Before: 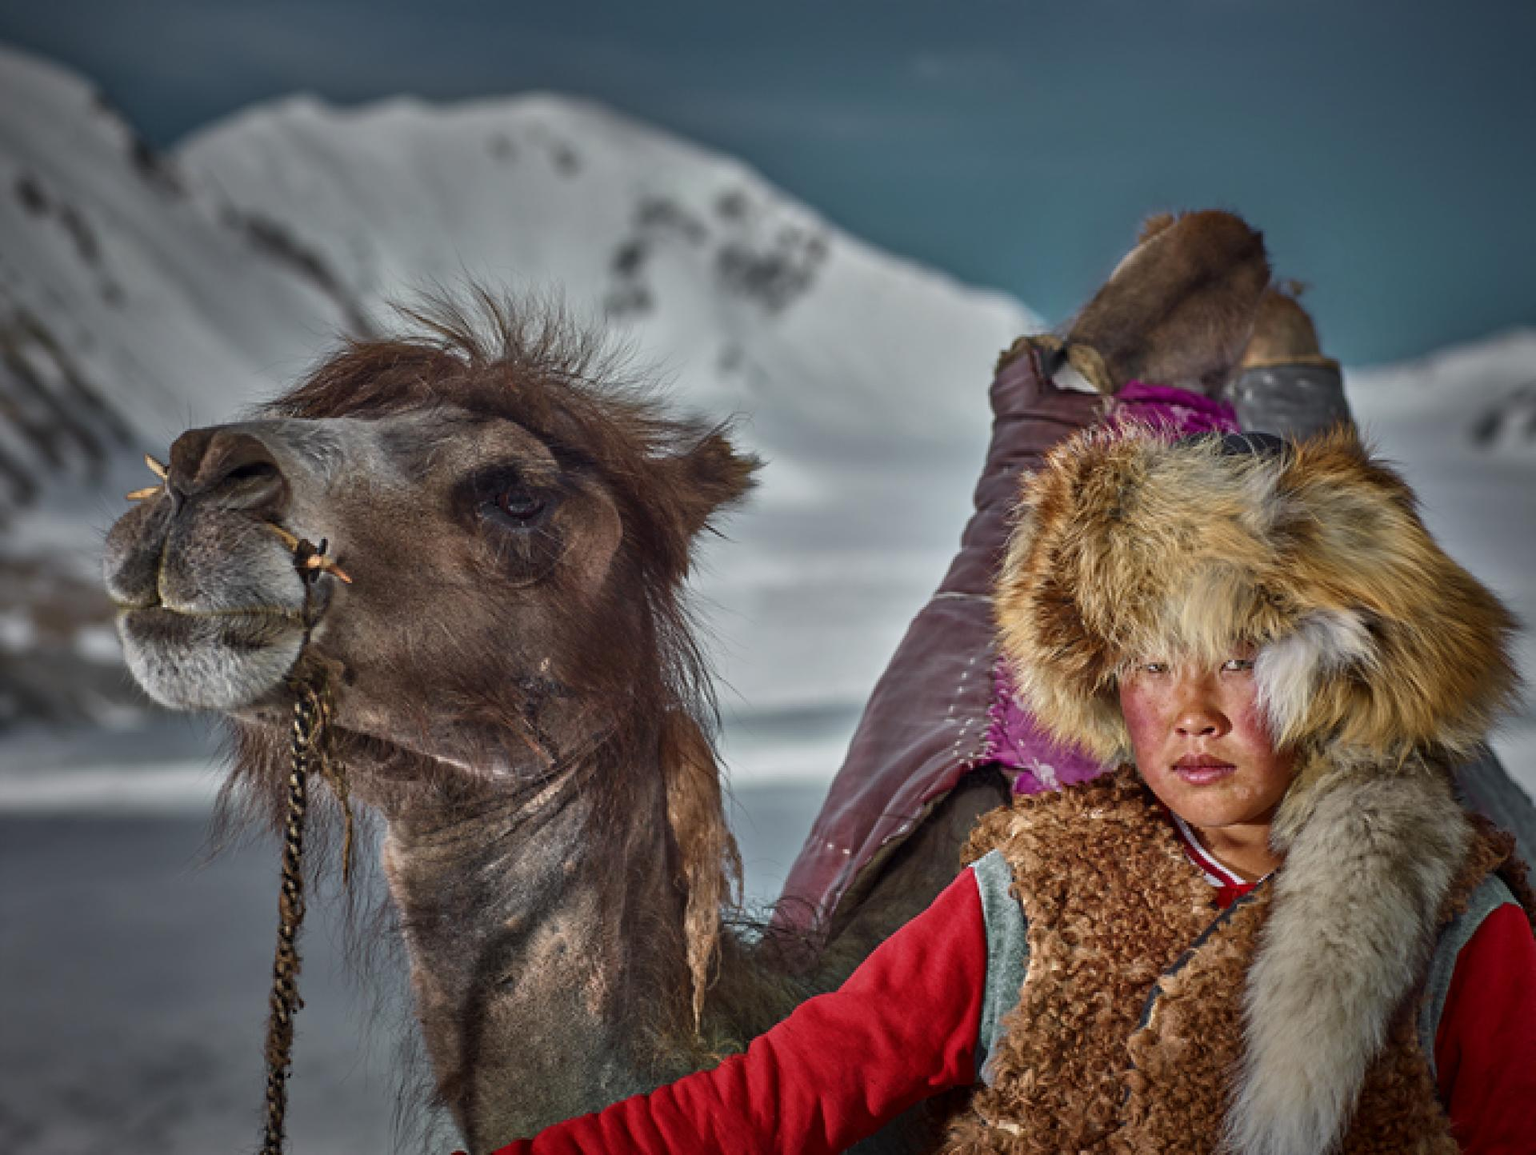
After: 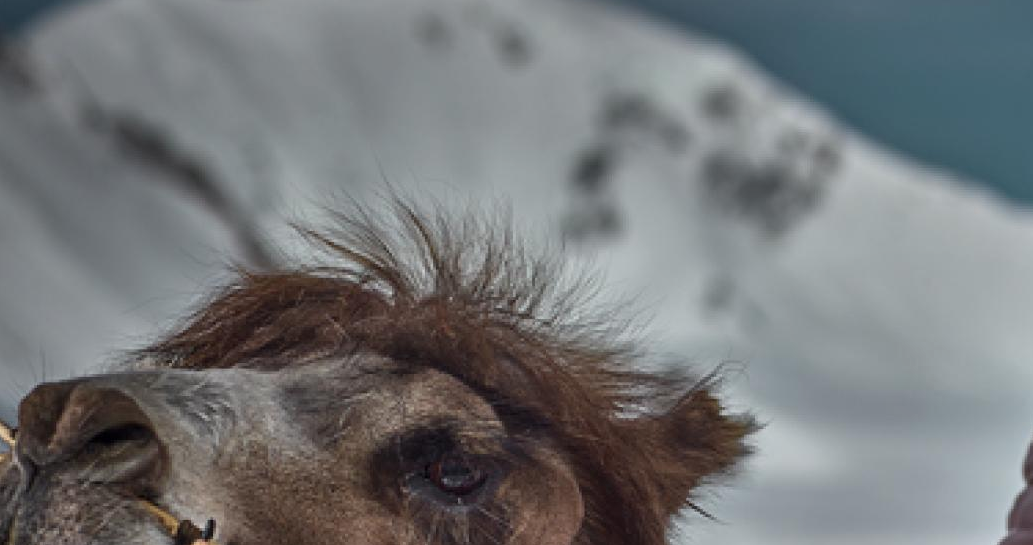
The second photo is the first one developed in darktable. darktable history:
color calibration: illuminant same as pipeline (D50), adaptation XYZ, x 0.346, y 0.358, temperature 5012.34 K, gamut compression 1.71
shadows and highlights: shadows 29.55, highlights -30.4, highlights color adjustment 39.83%, low approximation 0.01, soften with gaussian
crop: left 10.147%, top 10.705%, right 36.008%, bottom 51.498%
